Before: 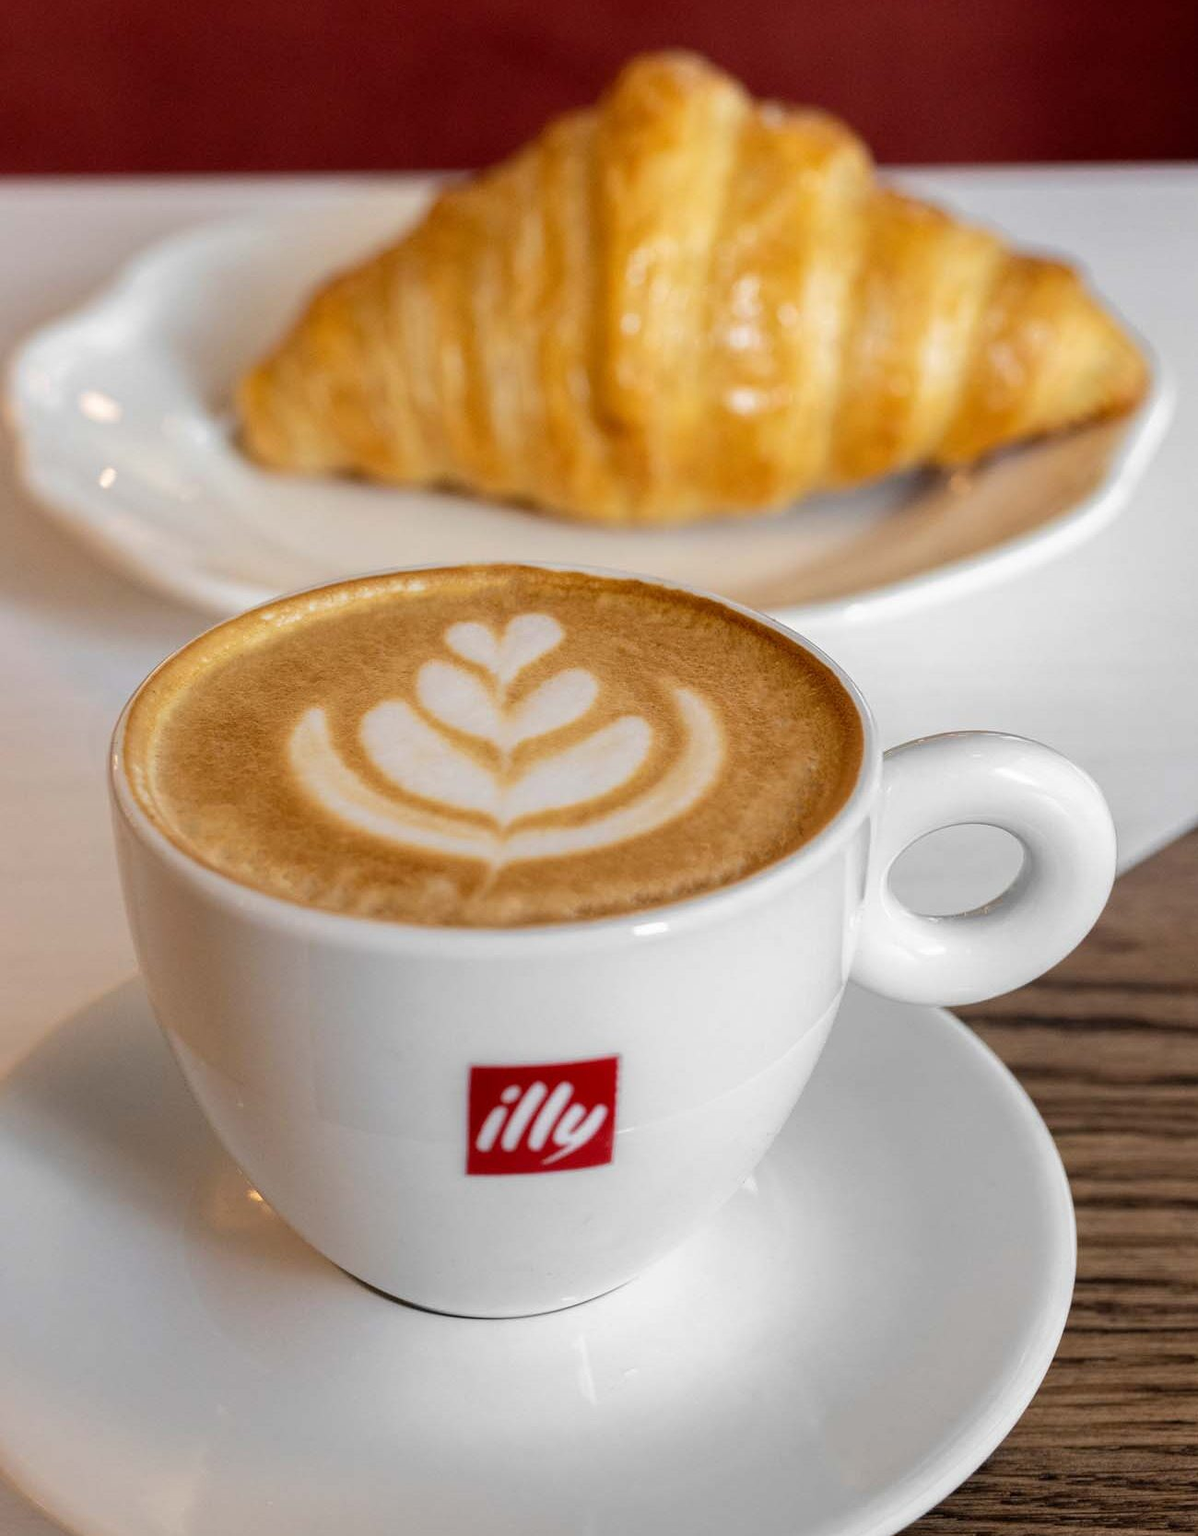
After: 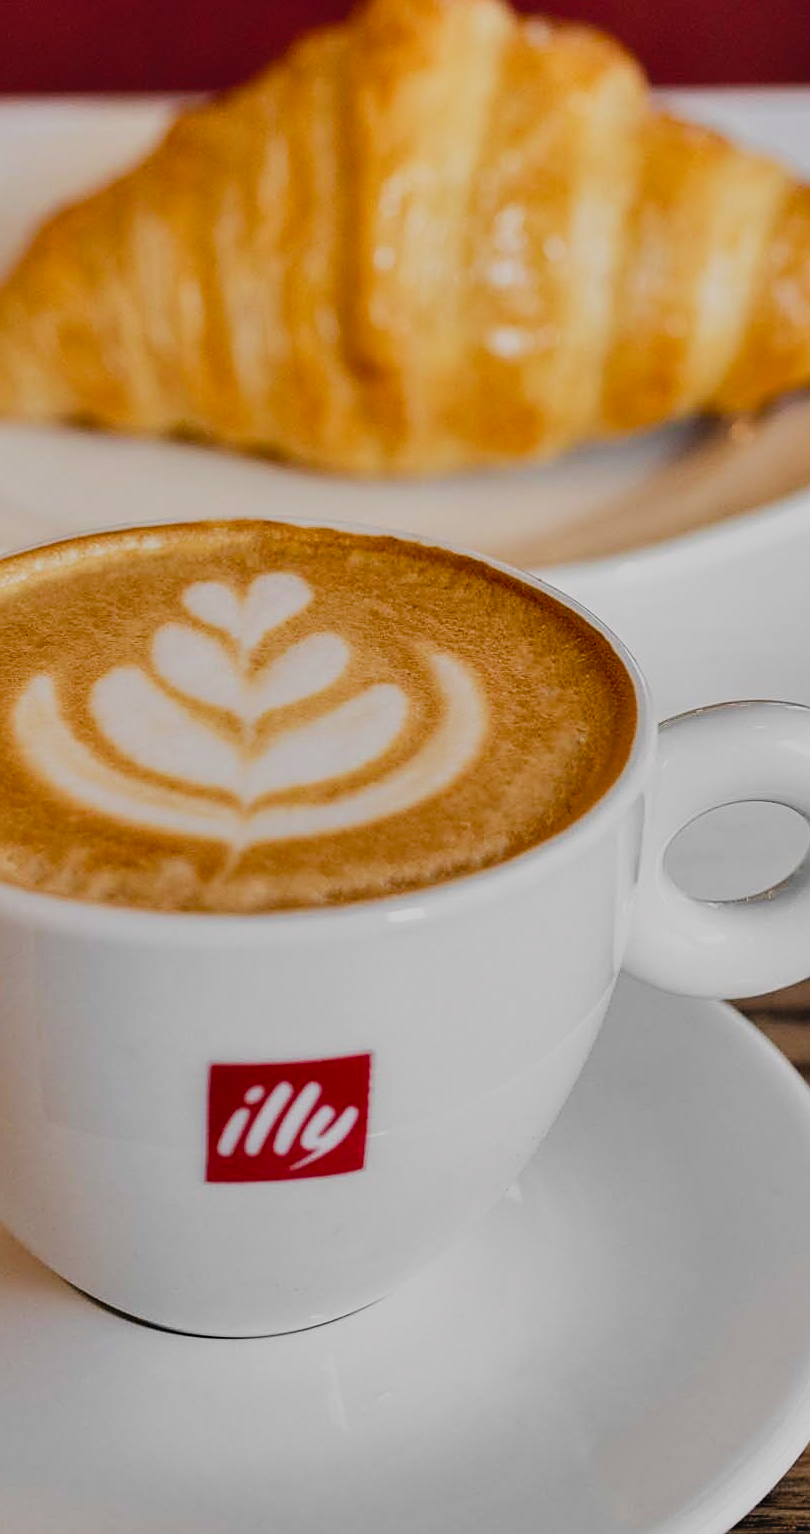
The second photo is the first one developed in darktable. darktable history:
exposure: black level correction -0.015, exposure -0.538 EV, compensate highlight preservation false
sharpen: on, module defaults
shadows and highlights: soften with gaussian
crop and rotate: left 23.083%, top 5.624%, right 14.561%, bottom 2.339%
contrast brightness saturation: contrast 0.201, brightness 0.164, saturation 0.22
color balance rgb: highlights gain › chroma 0.219%, highlights gain › hue 332.75°, perceptual saturation grading › global saturation 20%, perceptual saturation grading › highlights -50.349%, perceptual saturation grading › shadows 31.189%, global vibrance 14.38%
filmic rgb: black relative exposure -6.12 EV, white relative exposure 6.98 EV, hardness 2.24, iterations of high-quality reconstruction 0
